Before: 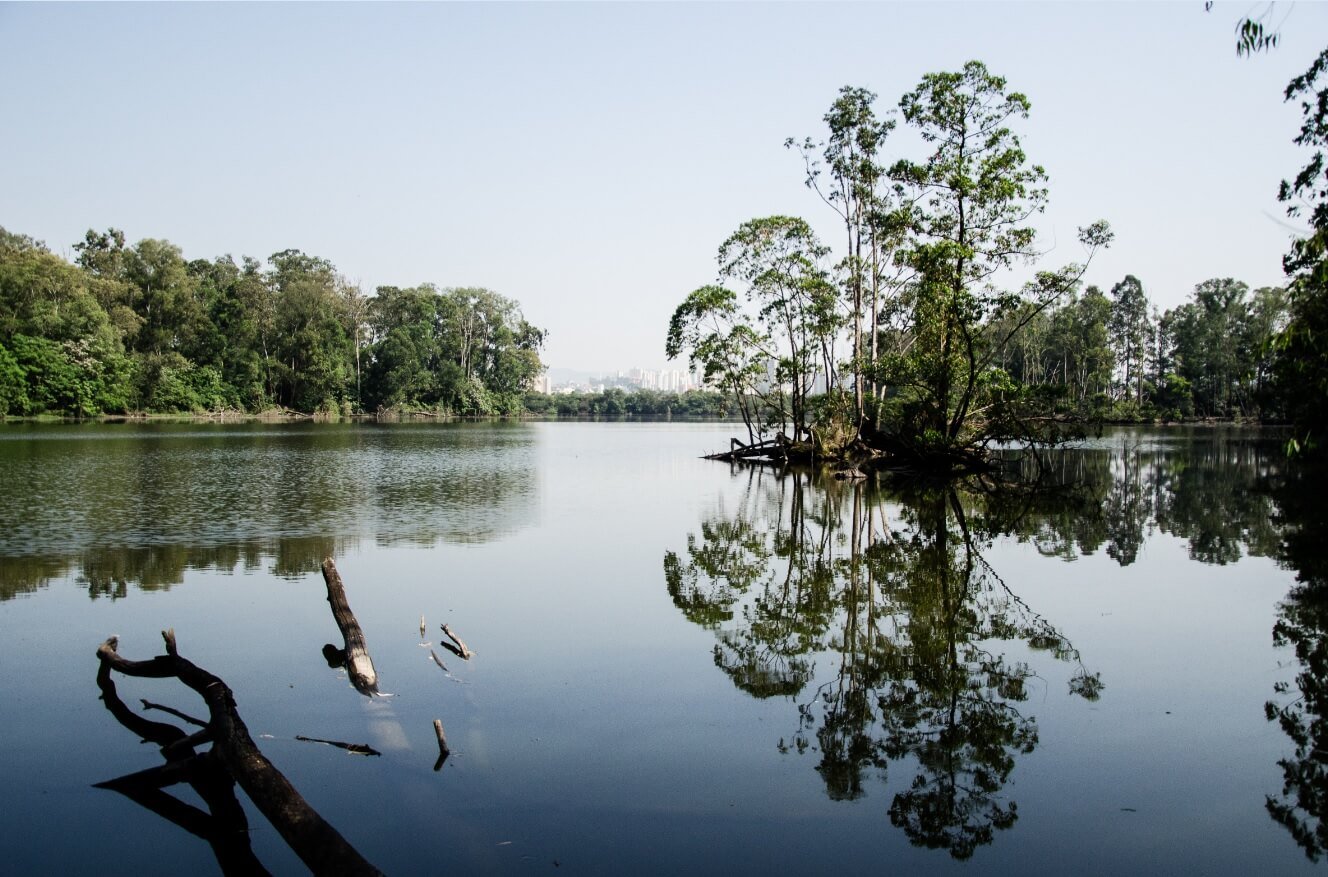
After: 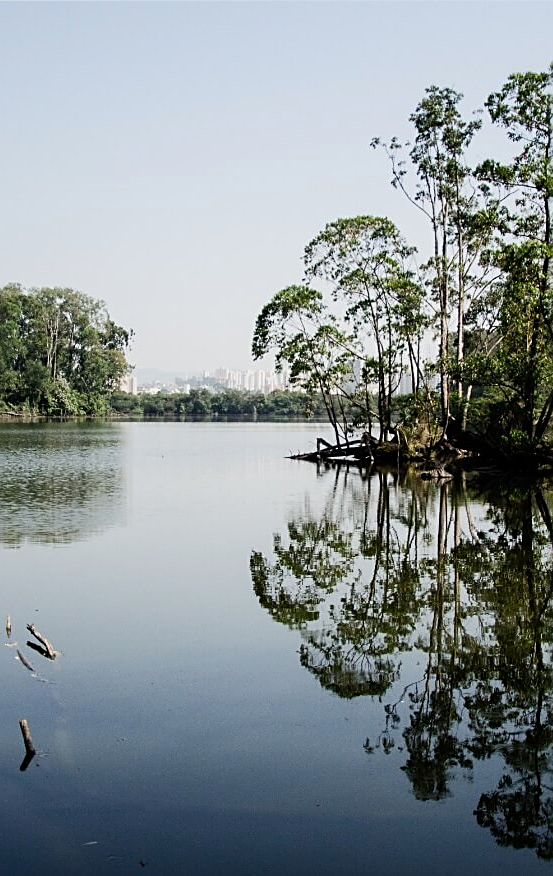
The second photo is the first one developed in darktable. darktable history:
exposure: exposure -0.153 EV, compensate highlight preservation false
sharpen: on, module defaults
crop: left 31.229%, right 27.105%
white balance: emerald 1
